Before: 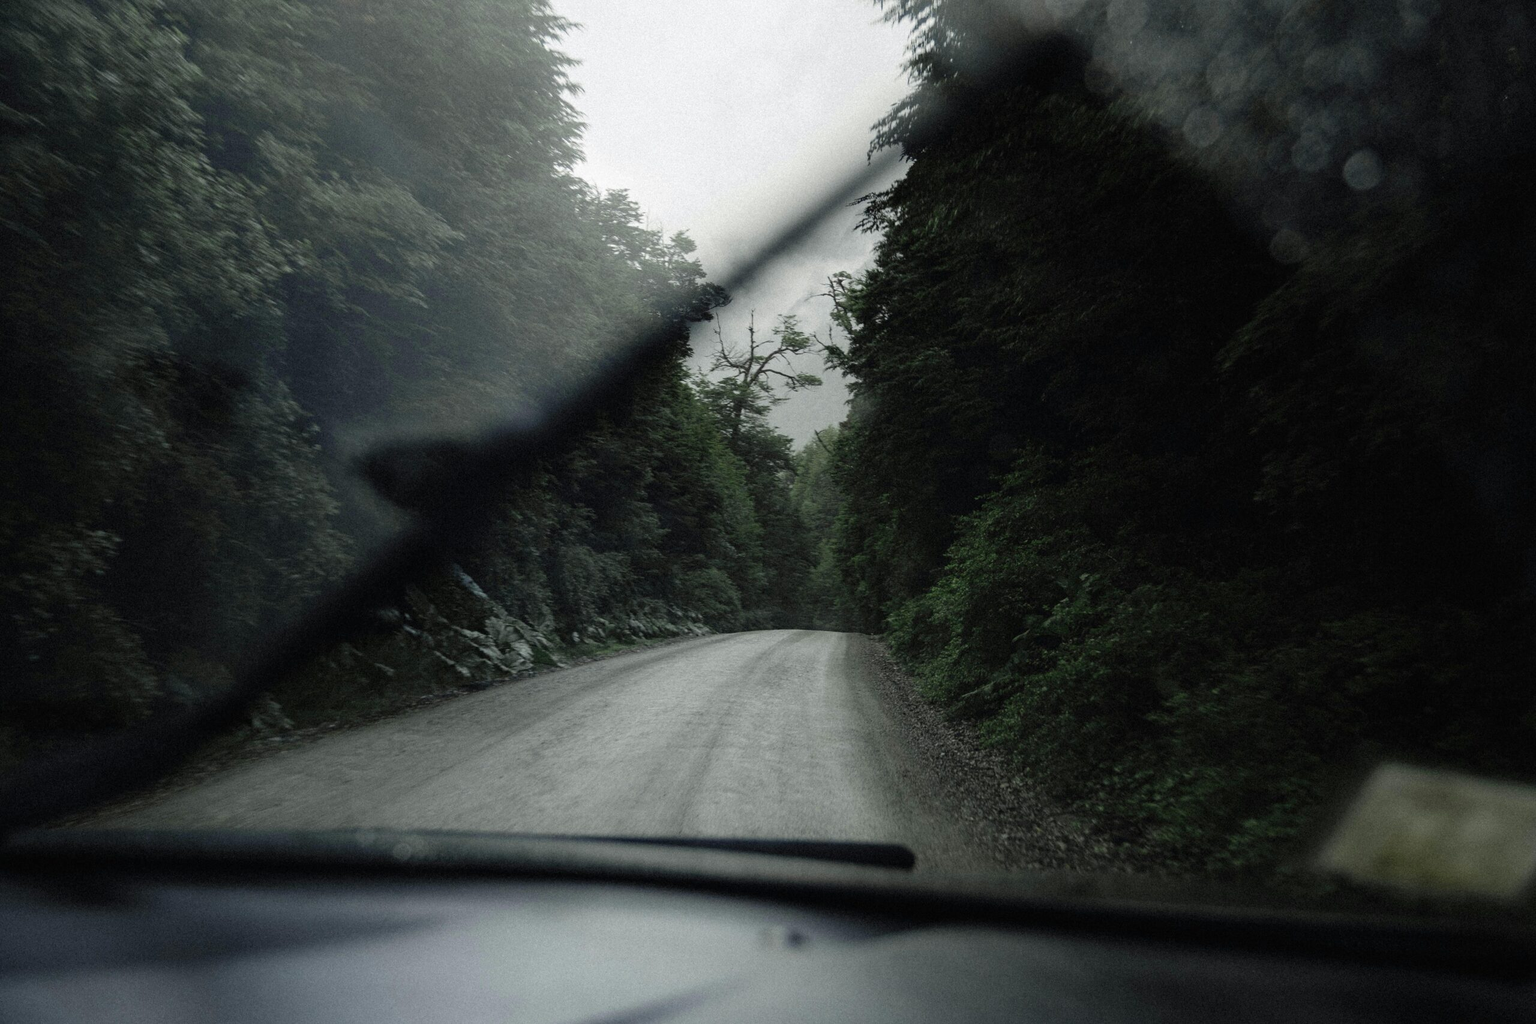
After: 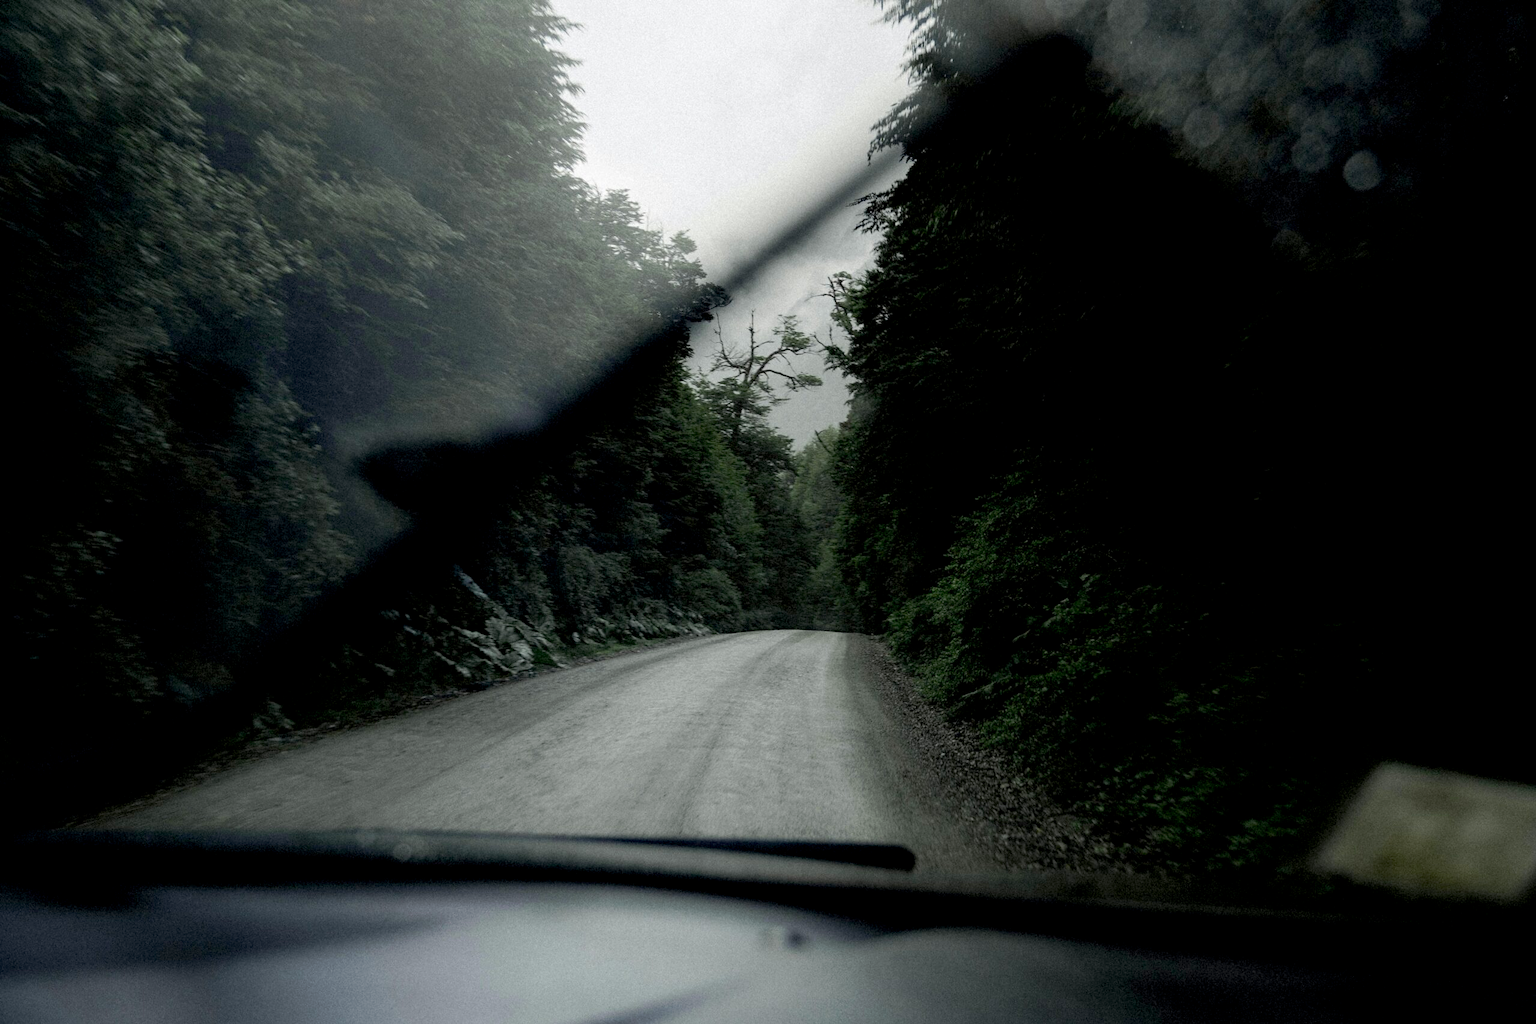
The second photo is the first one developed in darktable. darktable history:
exposure: black level correction 0.01, exposure 0.011 EV, compensate highlight preservation false
tone curve: curves: ch0 [(0, 0) (0.003, 0.003) (0.011, 0.011) (0.025, 0.024) (0.044, 0.044) (0.069, 0.068) (0.1, 0.098) (0.136, 0.133) (0.177, 0.174) (0.224, 0.22) (0.277, 0.272) (0.335, 0.329) (0.399, 0.392) (0.468, 0.46) (0.543, 0.546) (0.623, 0.626) (0.709, 0.711) (0.801, 0.802) (0.898, 0.898) (1, 1)], preserve colors none
